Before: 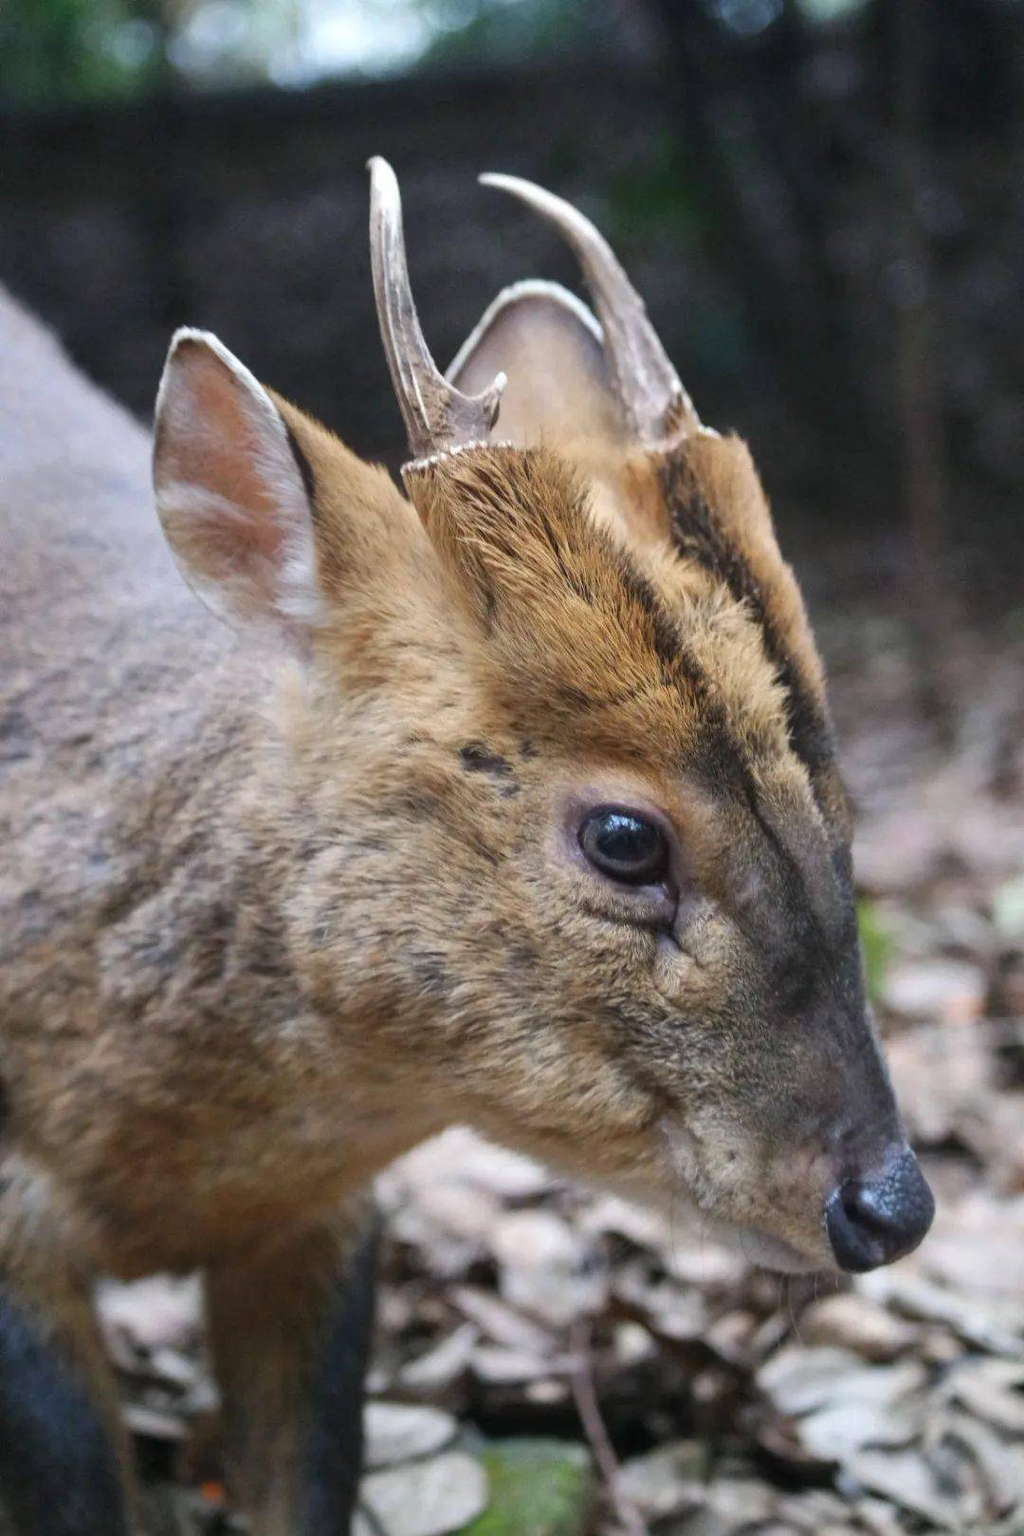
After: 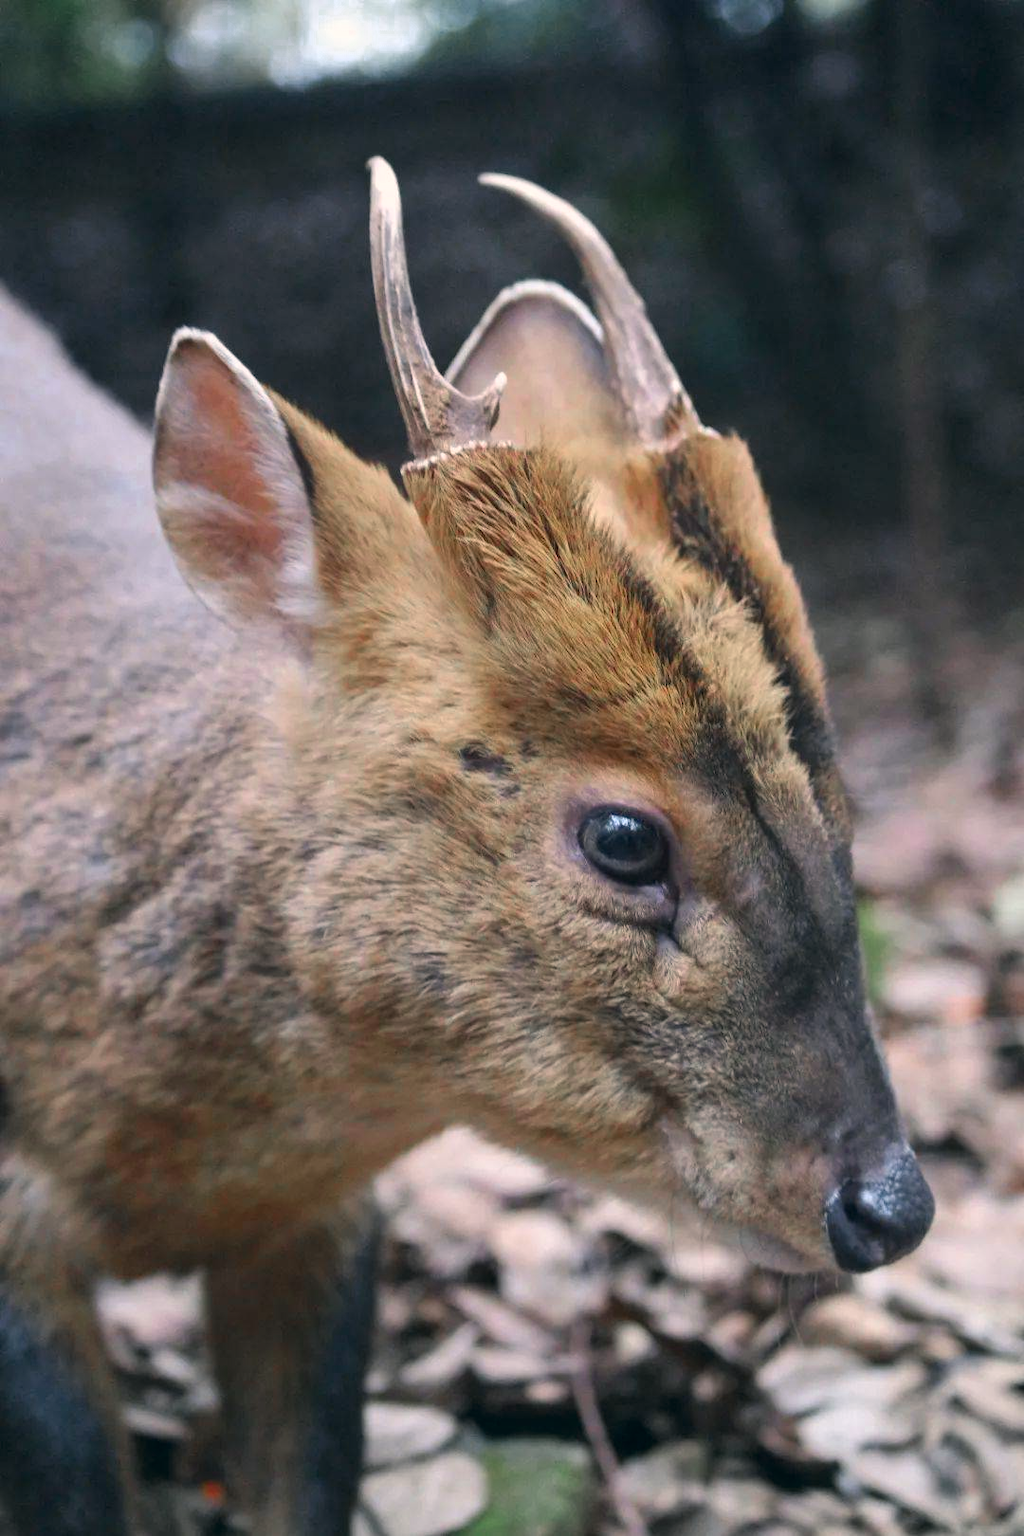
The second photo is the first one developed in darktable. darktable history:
color zones: curves: ch0 [(0, 0.466) (0.128, 0.466) (0.25, 0.5) (0.375, 0.456) (0.5, 0.5) (0.625, 0.5) (0.737, 0.652) (0.875, 0.5)]; ch1 [(0, 0.603) (0.125, 0.618) (0.261, 0.348) (0.372, 0.353) (0.497, 0.363) (0.611, 0.45) (0.731, 0.427) (0.875, 0.518) (0.998, 0.652)]; ch2 [(0, 0.559) (0.125, 0.451) (0.253, 0.564) (0.37, 0.578) (0.5, 0.466) (0.625, 0.471) (0.731, 0.471) (0.88, 0.485)]
color correction: highlights a* 5.38, highlights b* 5.3, shadows a* -4.26, shadows b* -5.11
